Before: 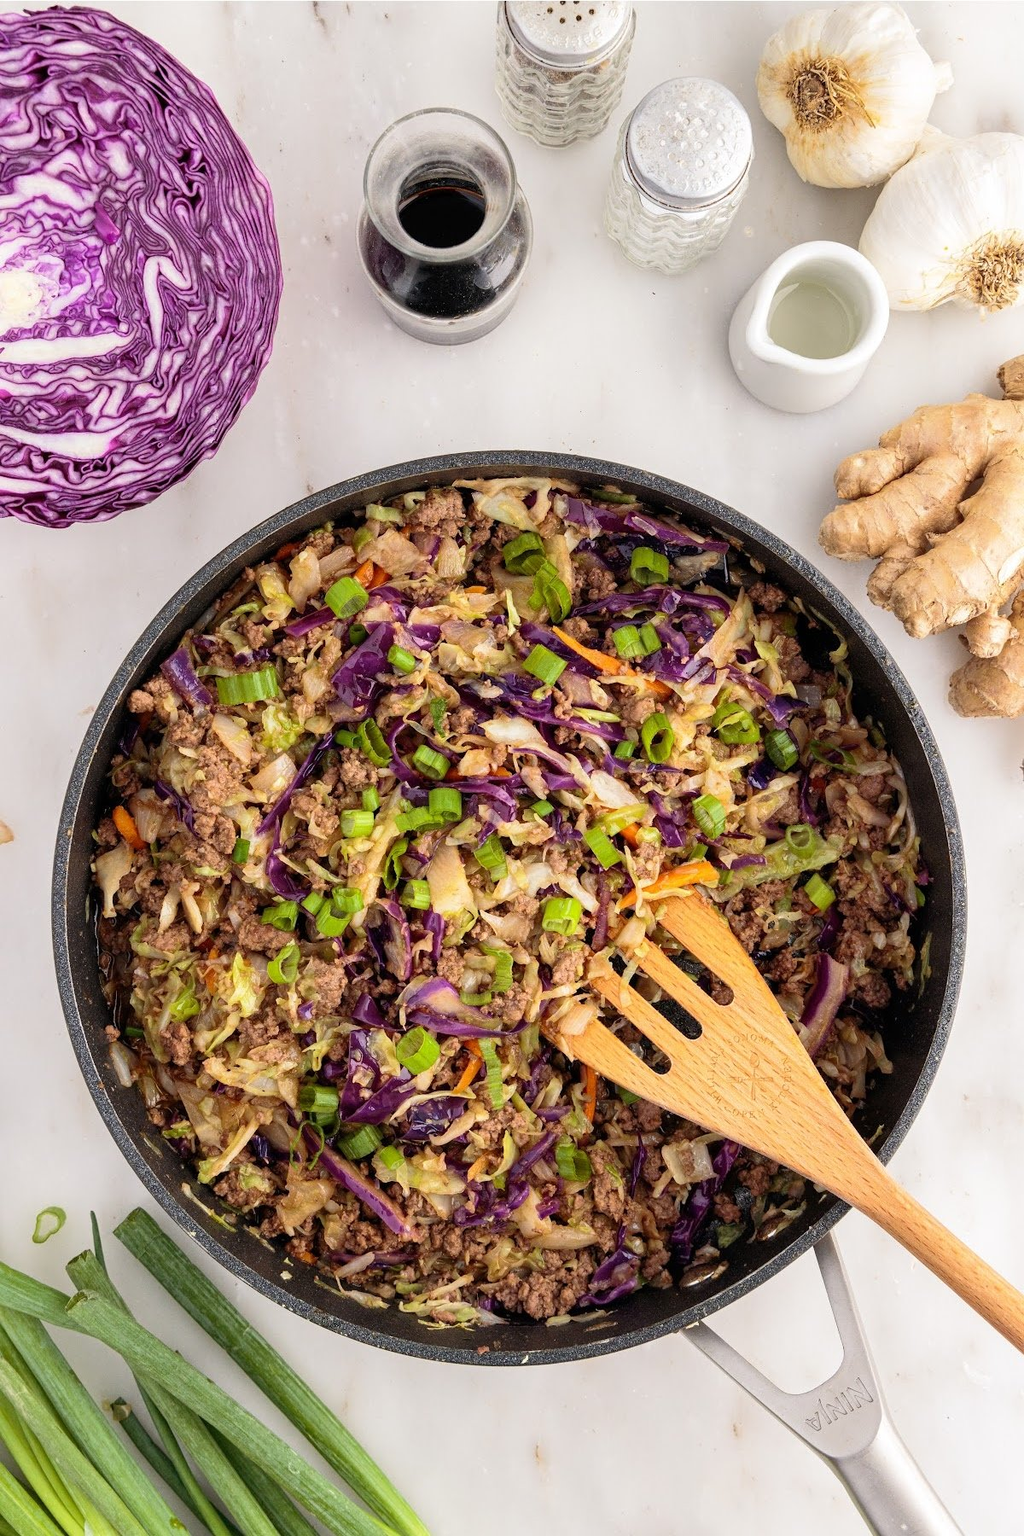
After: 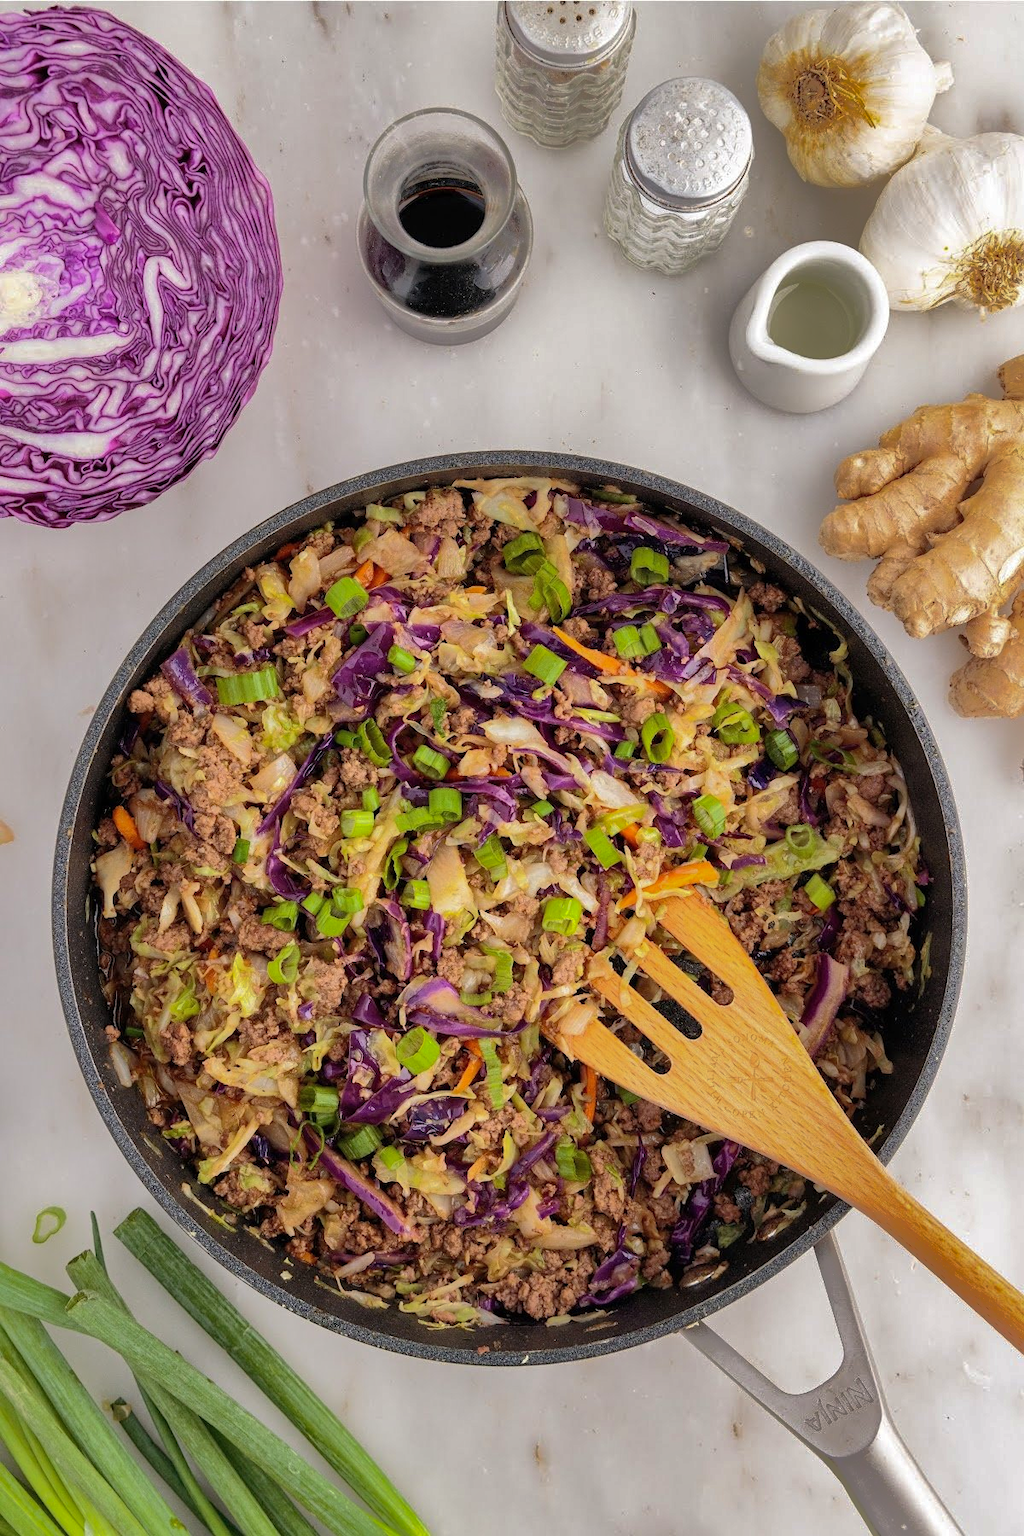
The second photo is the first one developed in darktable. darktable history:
shadows and highlights: shadows 25.9, highlights -71.21
